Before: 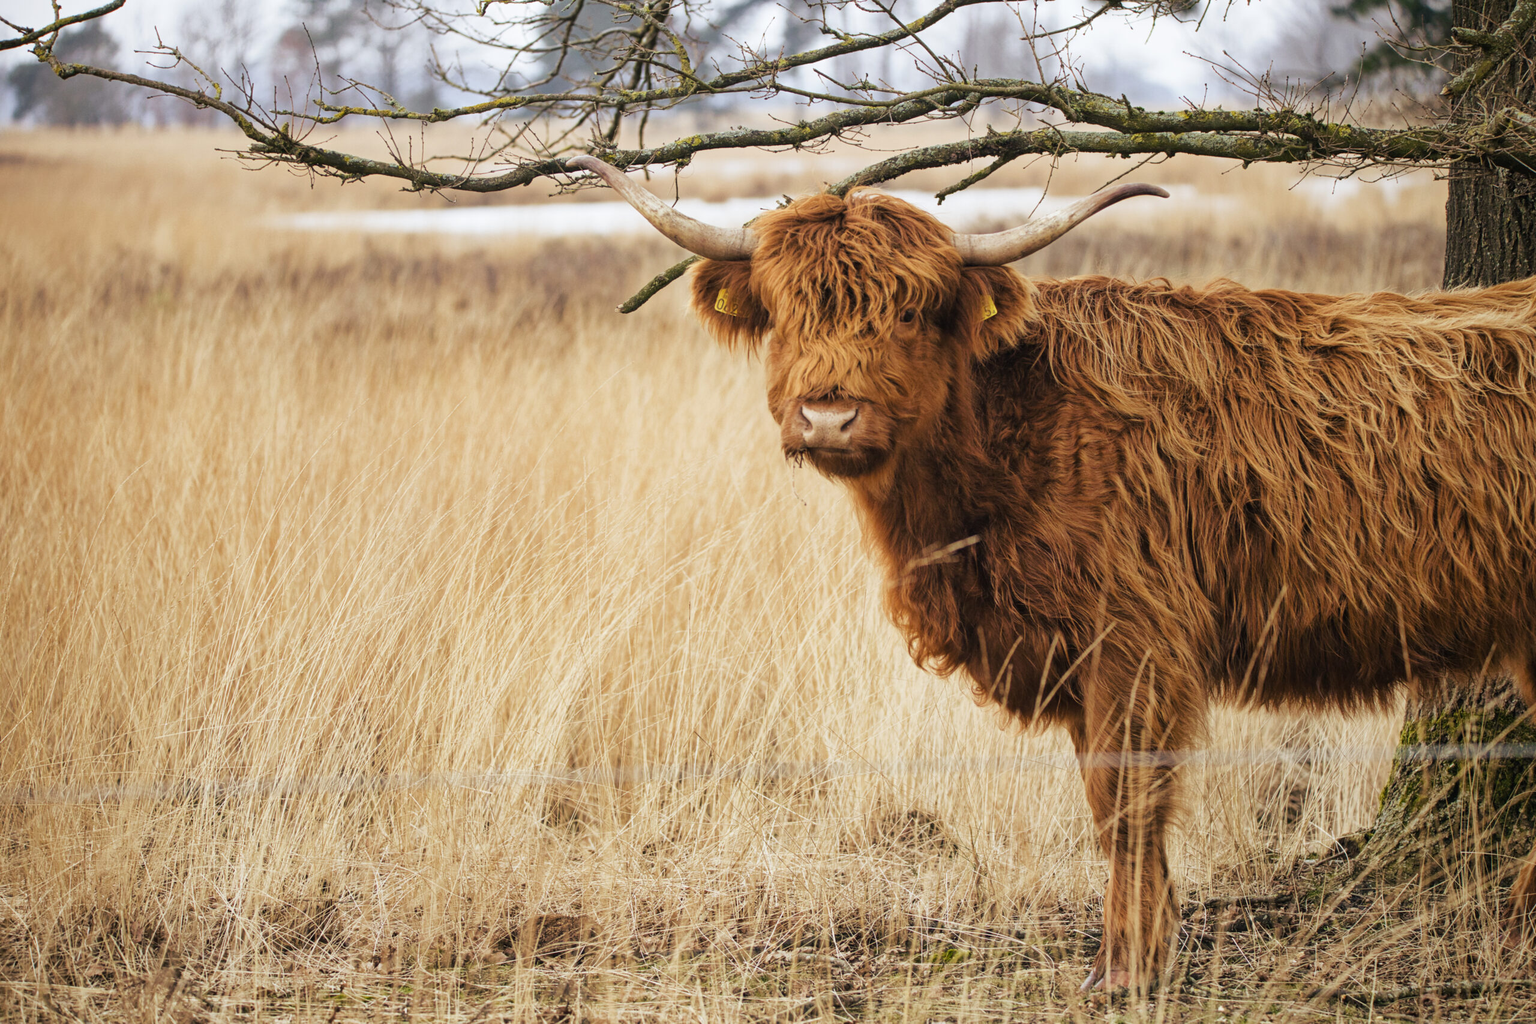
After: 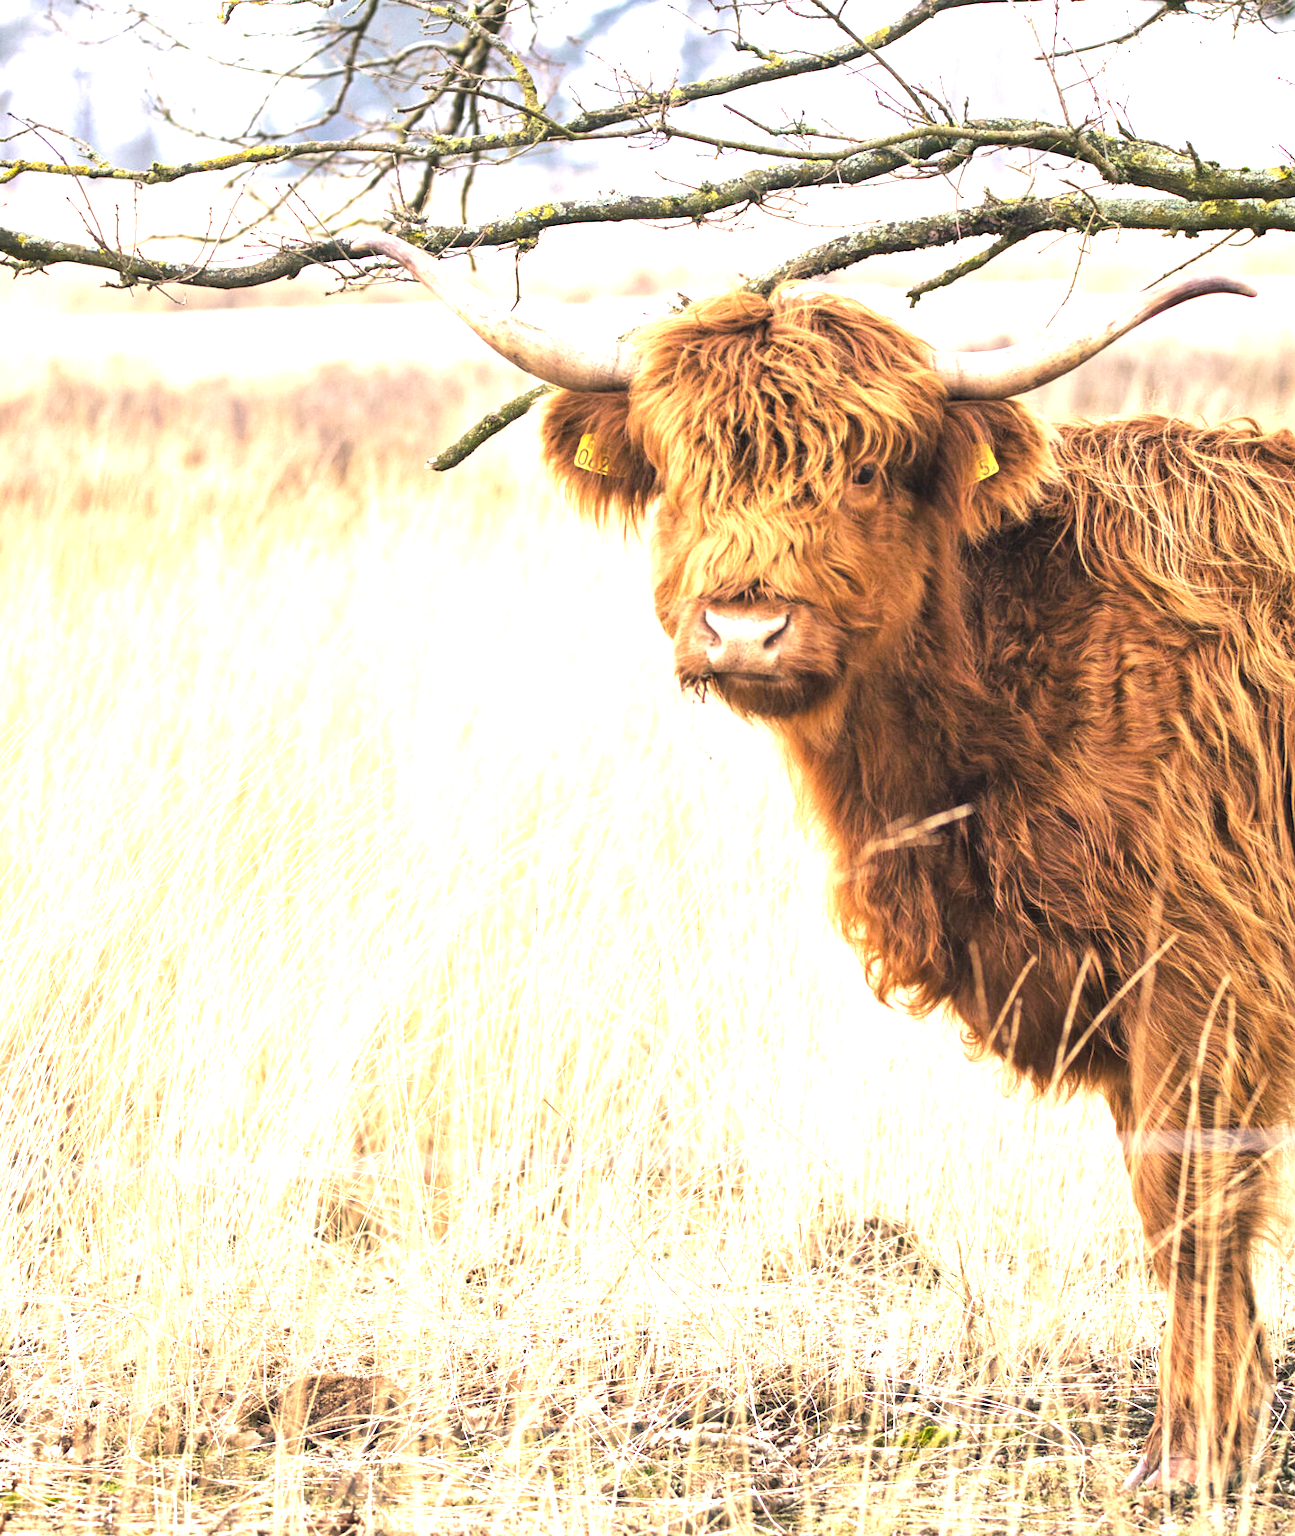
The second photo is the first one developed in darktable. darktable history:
white balance: red 0.984, blue 1.059
exposure: black level correction 0, exposure 1.5 EV, compensate exposure bias true, compensate highlight preservation false
crop: left 21.674%, right 22.086%
